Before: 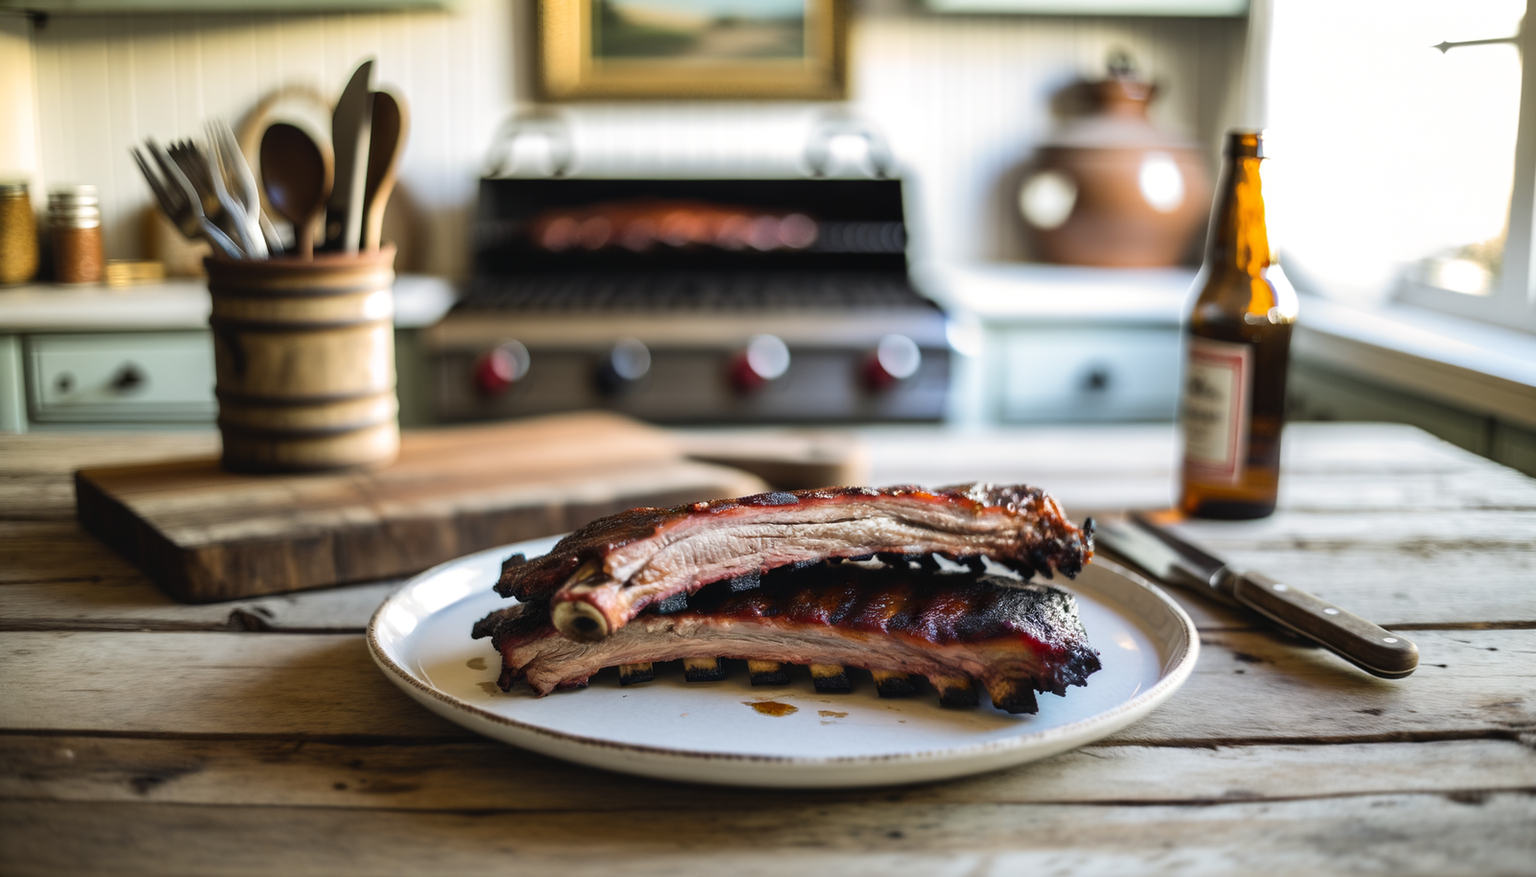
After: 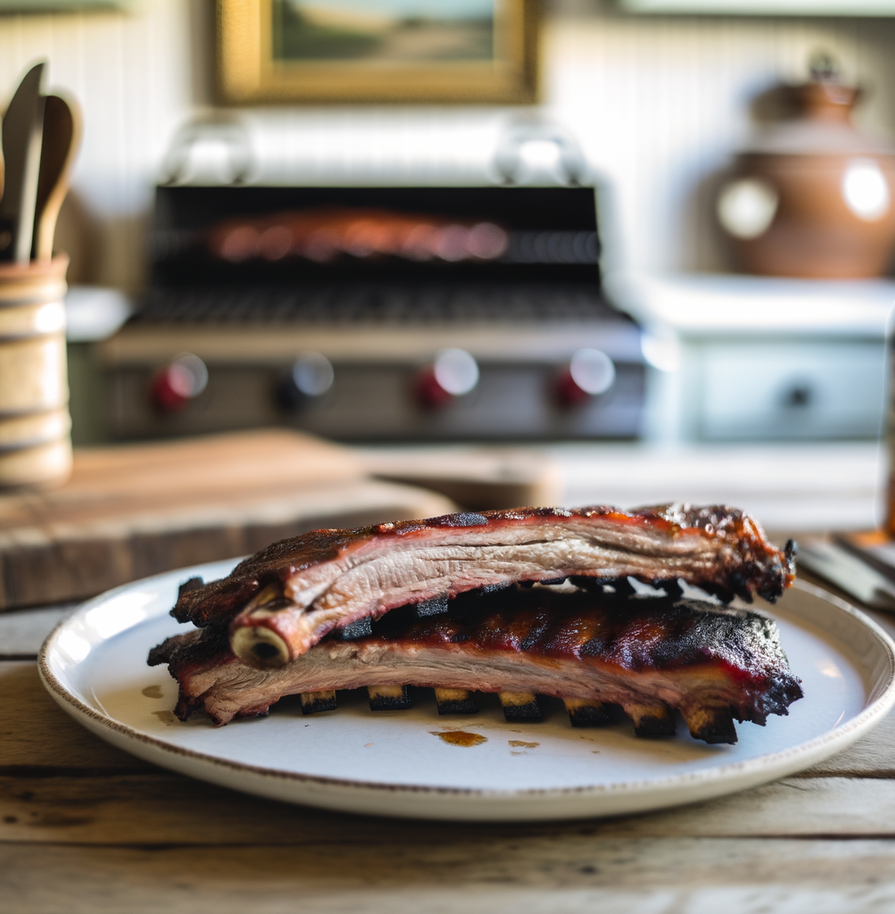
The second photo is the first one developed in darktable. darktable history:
crop: left 21.559%, right 22.48%
shadows and highlights: shadows 25.25, highlights -25.32
base curve: curves: ch0 [(0, 0) (0.989, 0.992)], preserve colors none
